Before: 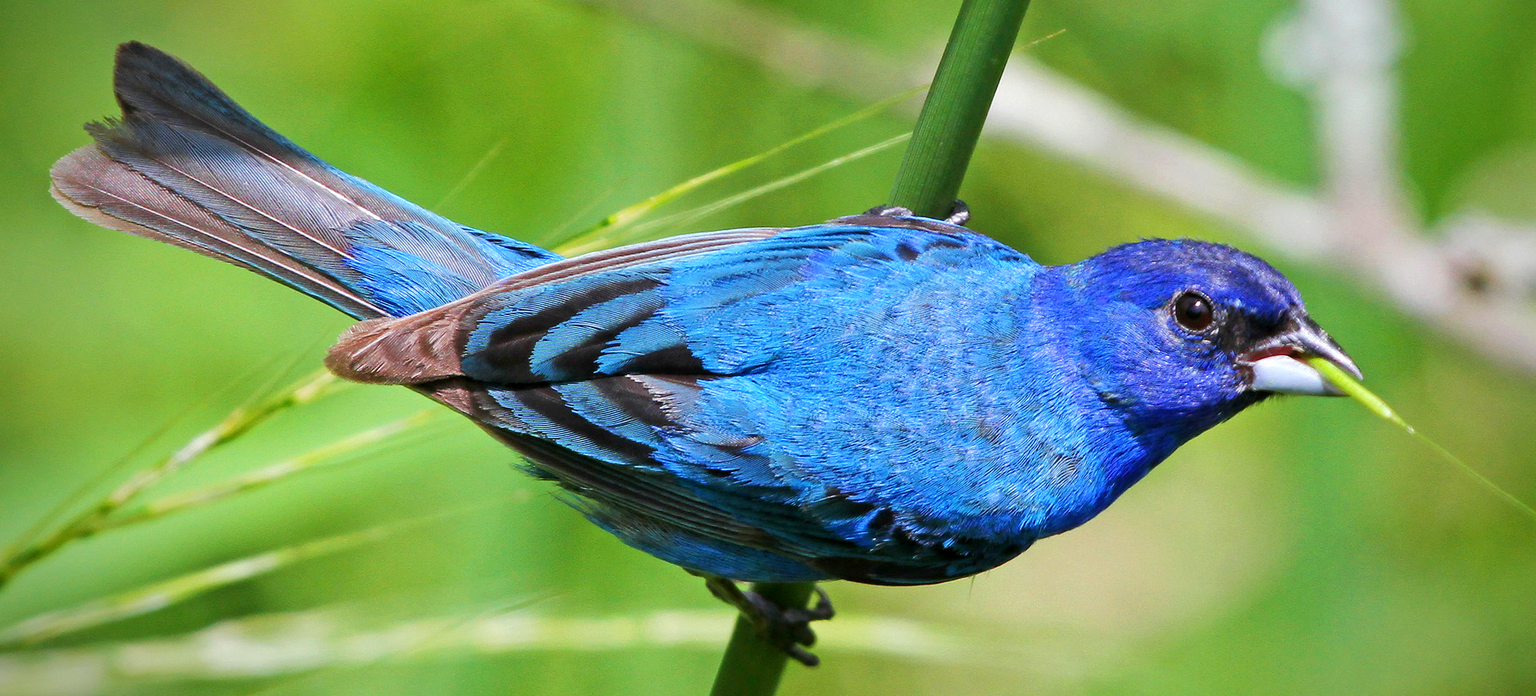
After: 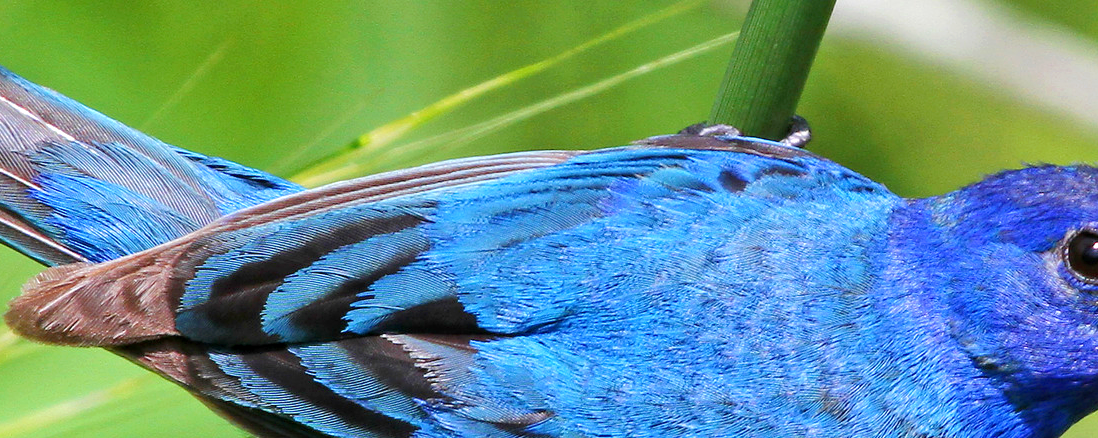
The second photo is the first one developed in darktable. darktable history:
white balance: emerald 1
crop: left 20.932%, top 15.471%, right 21.848%, bottom 34.081%
